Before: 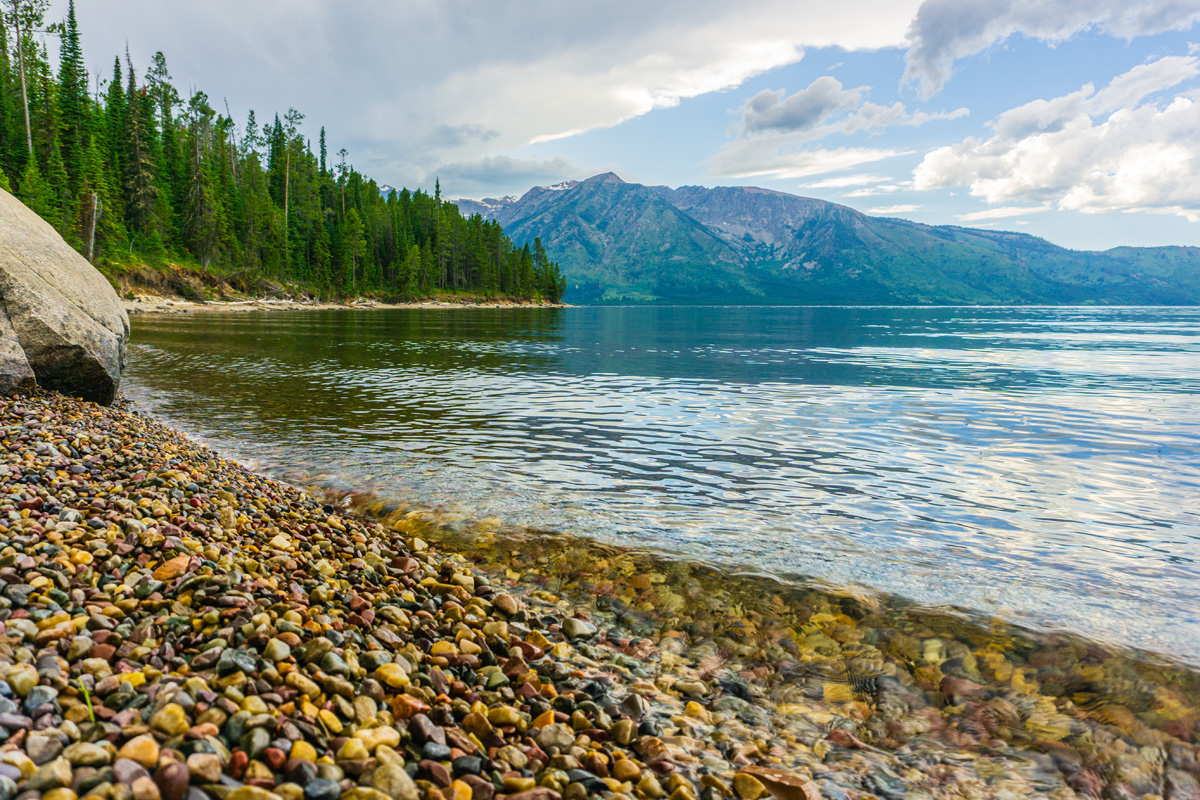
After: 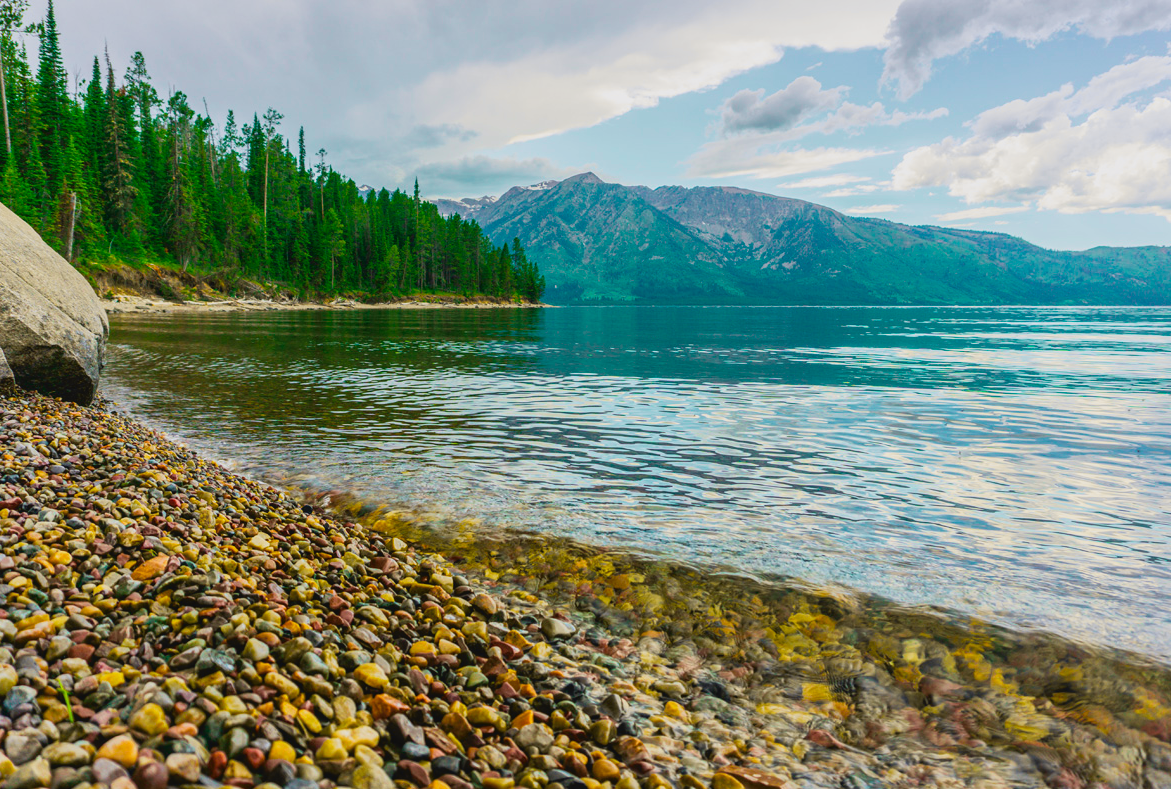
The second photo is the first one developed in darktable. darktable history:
crop and rotate: left 1.774%, right 0.633%, bottom 1.28%
tone curve: curves: ch0 [(0, 0.036) (0.053, 0.068) (0.211, 0.217) (0.519, 0.513) (0.847, 0.82) (0.991, 0.914)]; ch1 [(0, 0) (0.276, 0.206) (0.412, 0.353) (0.482, 0.475) (0.495, 0.5) (0.509, 0.502) (0.563, 0.57) (0.667, 0.672) (0.788, 0.809) (1, 1)]; ch2 [(0, 0) (0.438, 0.456) (0.473, 0.47) (0.503, 0.503) (0.523, 0.528) (0.562, 0.571) (0.612, 0.61) (0.679, 0.72) (1, 1)], color space Lab, independent channels, preserve colors none
color balance rgb: on, module defaults
